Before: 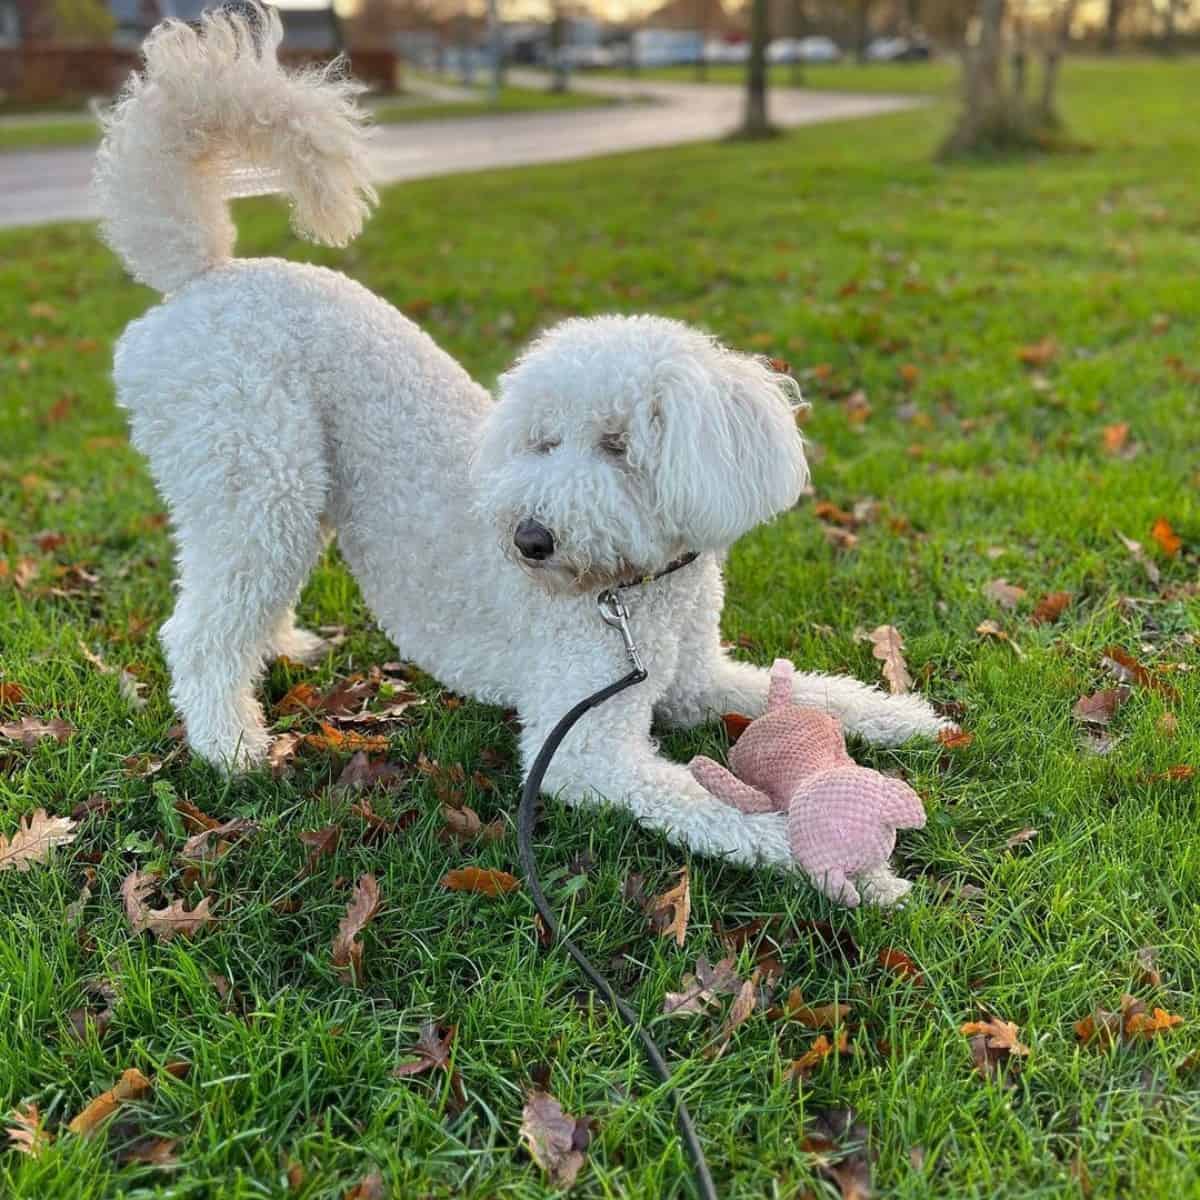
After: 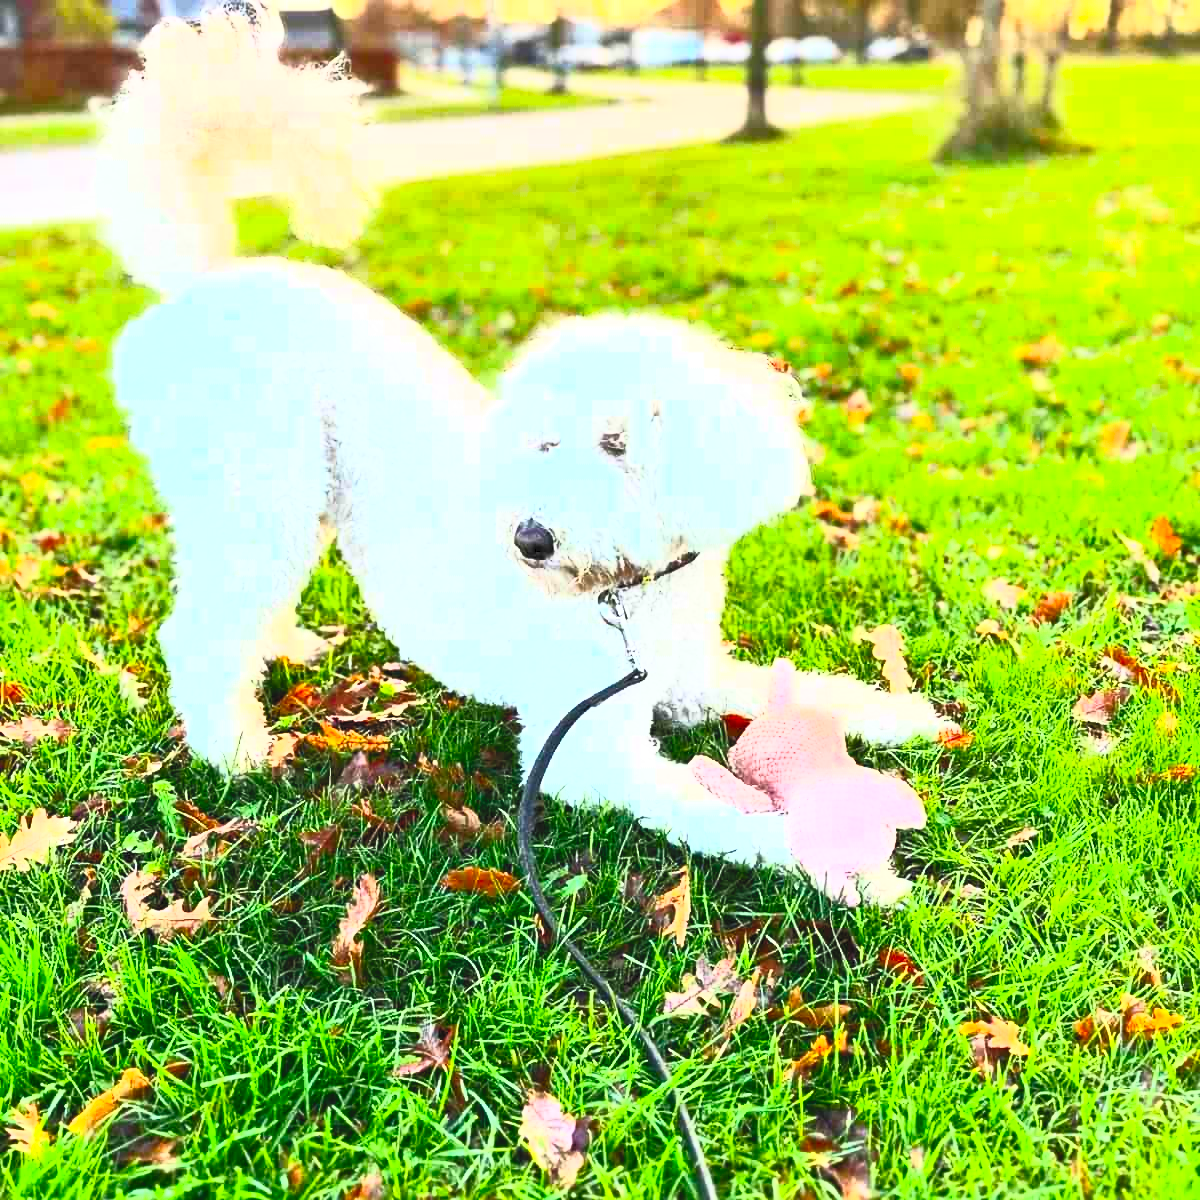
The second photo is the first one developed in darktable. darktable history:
contrast brightness saturation: contrast 0.984, brightness 0.989, saturation 0.996
tone equalizer: -8 EV -0.39 EV, -7 EV -0.396 EV, -6 EV -0.35 EV, -5 EV -0.251 EV, -3 EV 0.208 EV, -2 EV 0.323 EV, -1 EV 0.394 EV, +0 EV 0.446 EV
